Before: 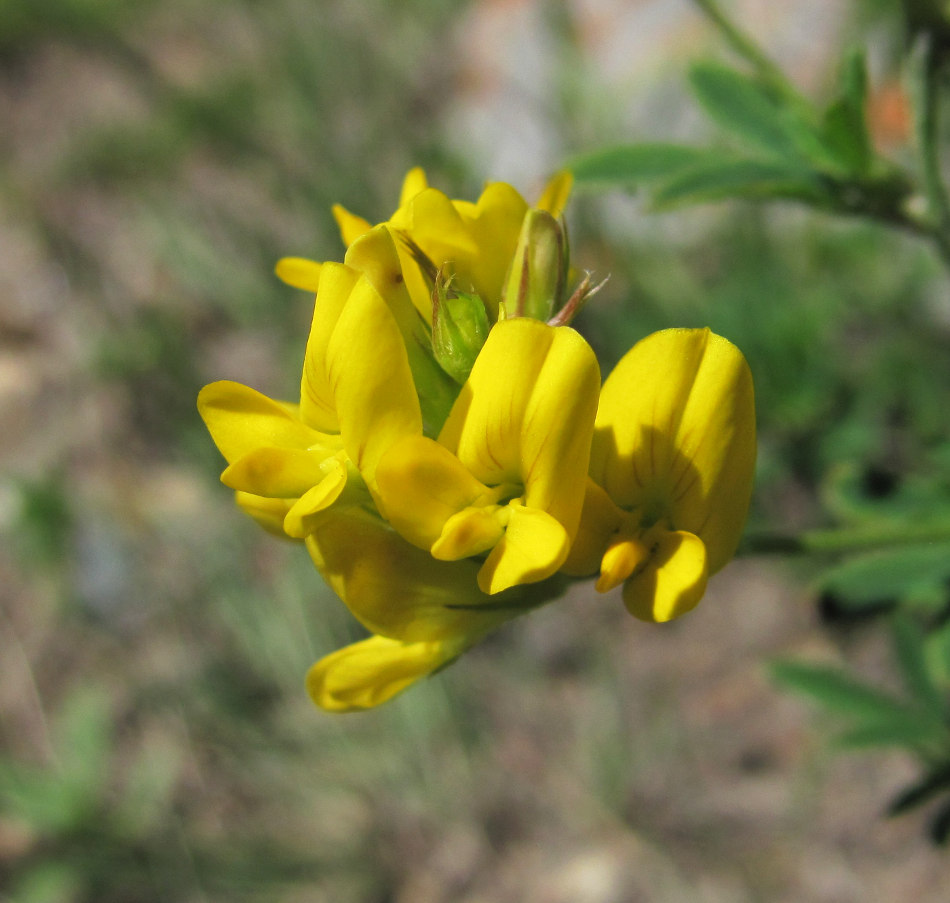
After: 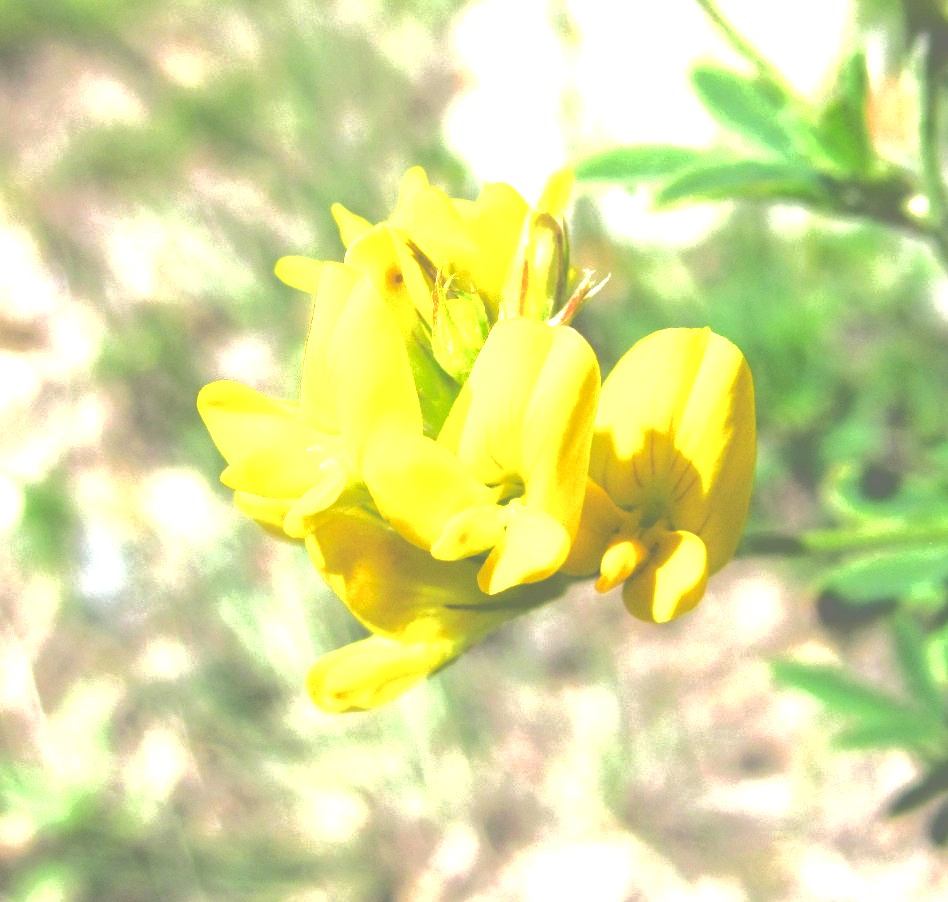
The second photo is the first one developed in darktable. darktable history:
contrast brightness saturation: saturation -0.029
tone curve: curves: ch0 [(0, 0) (0.003, 0.464) (0.011, 0.464) (0.025, 0.464) (0.044, 0.464) (0.069, 0.464) (0.1, 0.463) (0.136, 0.463) (0.177, 0.464) (0.224, 0.469) (0.277, 0.482) (0.335, 0.501) (0.399, 0.53) (0.468, 0.567) (0.543, 0.61) (0.623, 0.663) (0.709, 0.718) (0.801, 0.779) (0.898, 0.842) (1, 1)], color space Lab, independent channels, preserve colors none
tone equalizer: -8 EV -0.784 EV, -7 EV -0.68 EV, -6 EV -0.569 EV, -5 EV -0.411 EV, -3 EV 0.382 EV, -2 EV 0.6 EV, -1 EV 0.685 EV, +0 EV 0.721 EV, edges refinement/feathering 500, mask exposure compensation -1.57 EV, preserve details no
crop and rotate: left 0.185%, bottom 0.008%
exposure: black level correction 0, exposure 1.364 EV, compensate exposure bias true, compensate highlight preservation false
